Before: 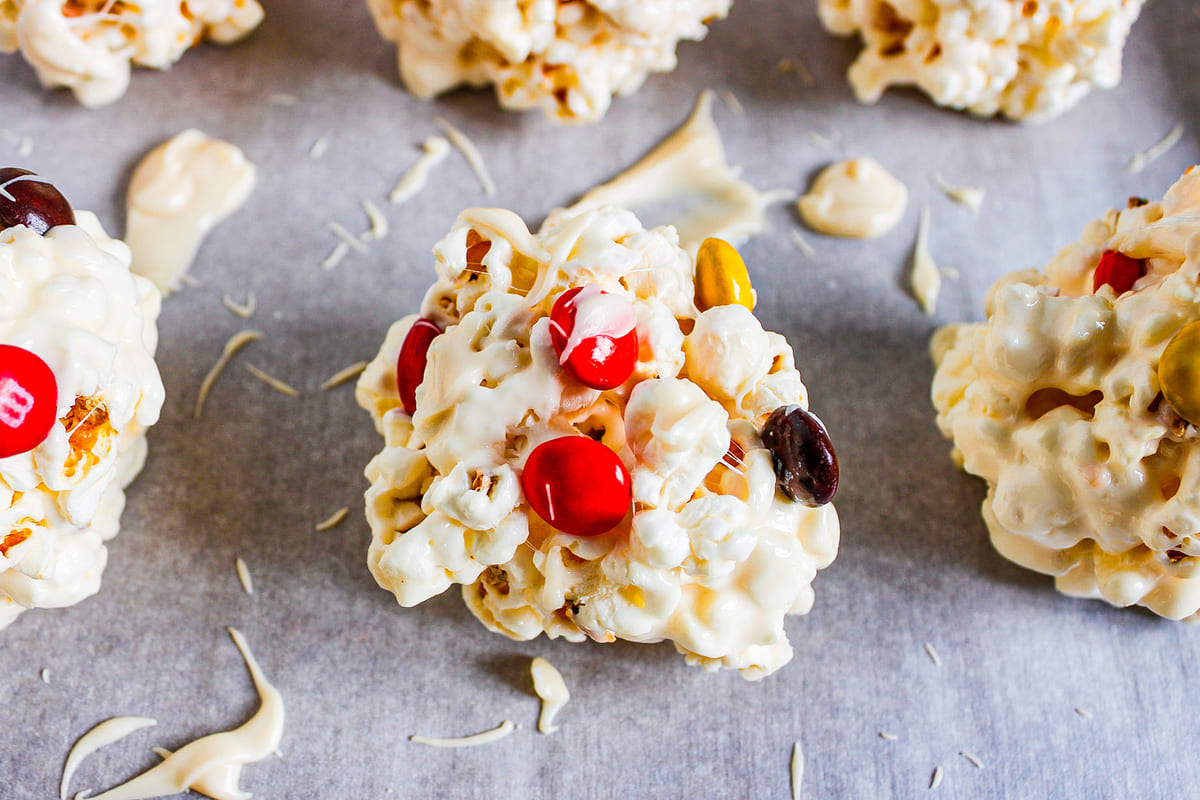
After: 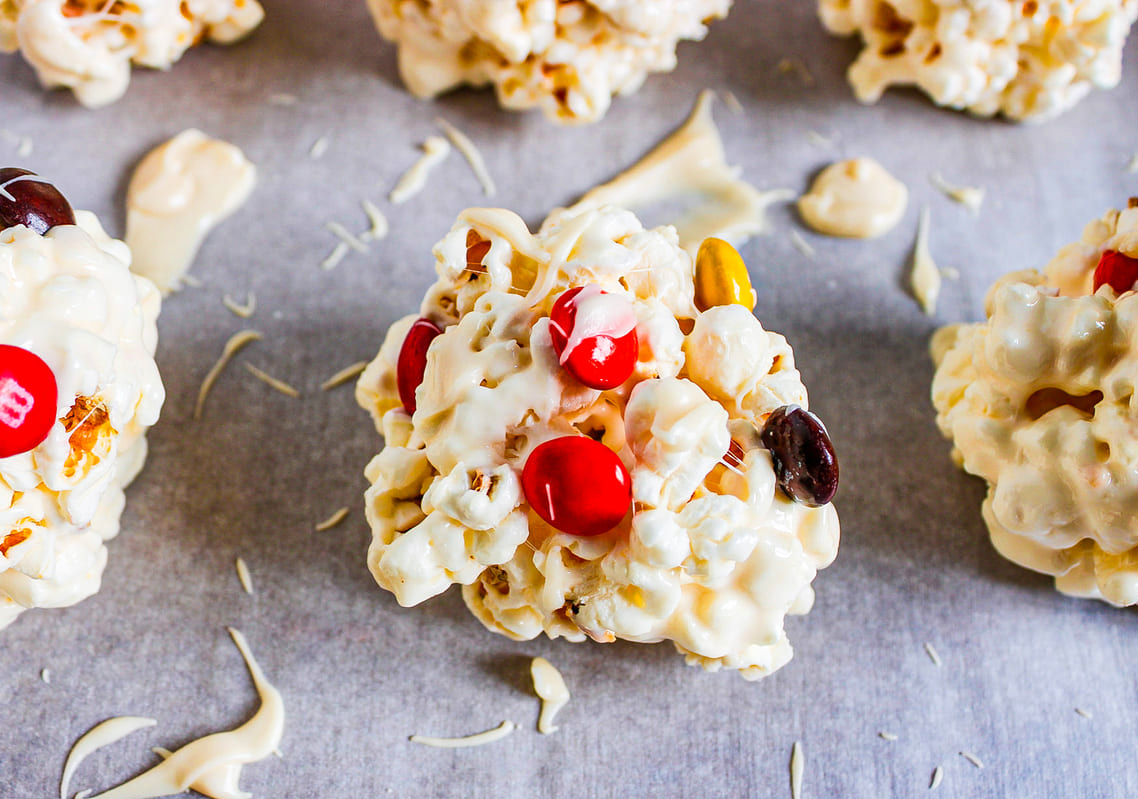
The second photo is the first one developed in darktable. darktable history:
velvia: strength 14.9%
crop and rotate: right 5.15%
